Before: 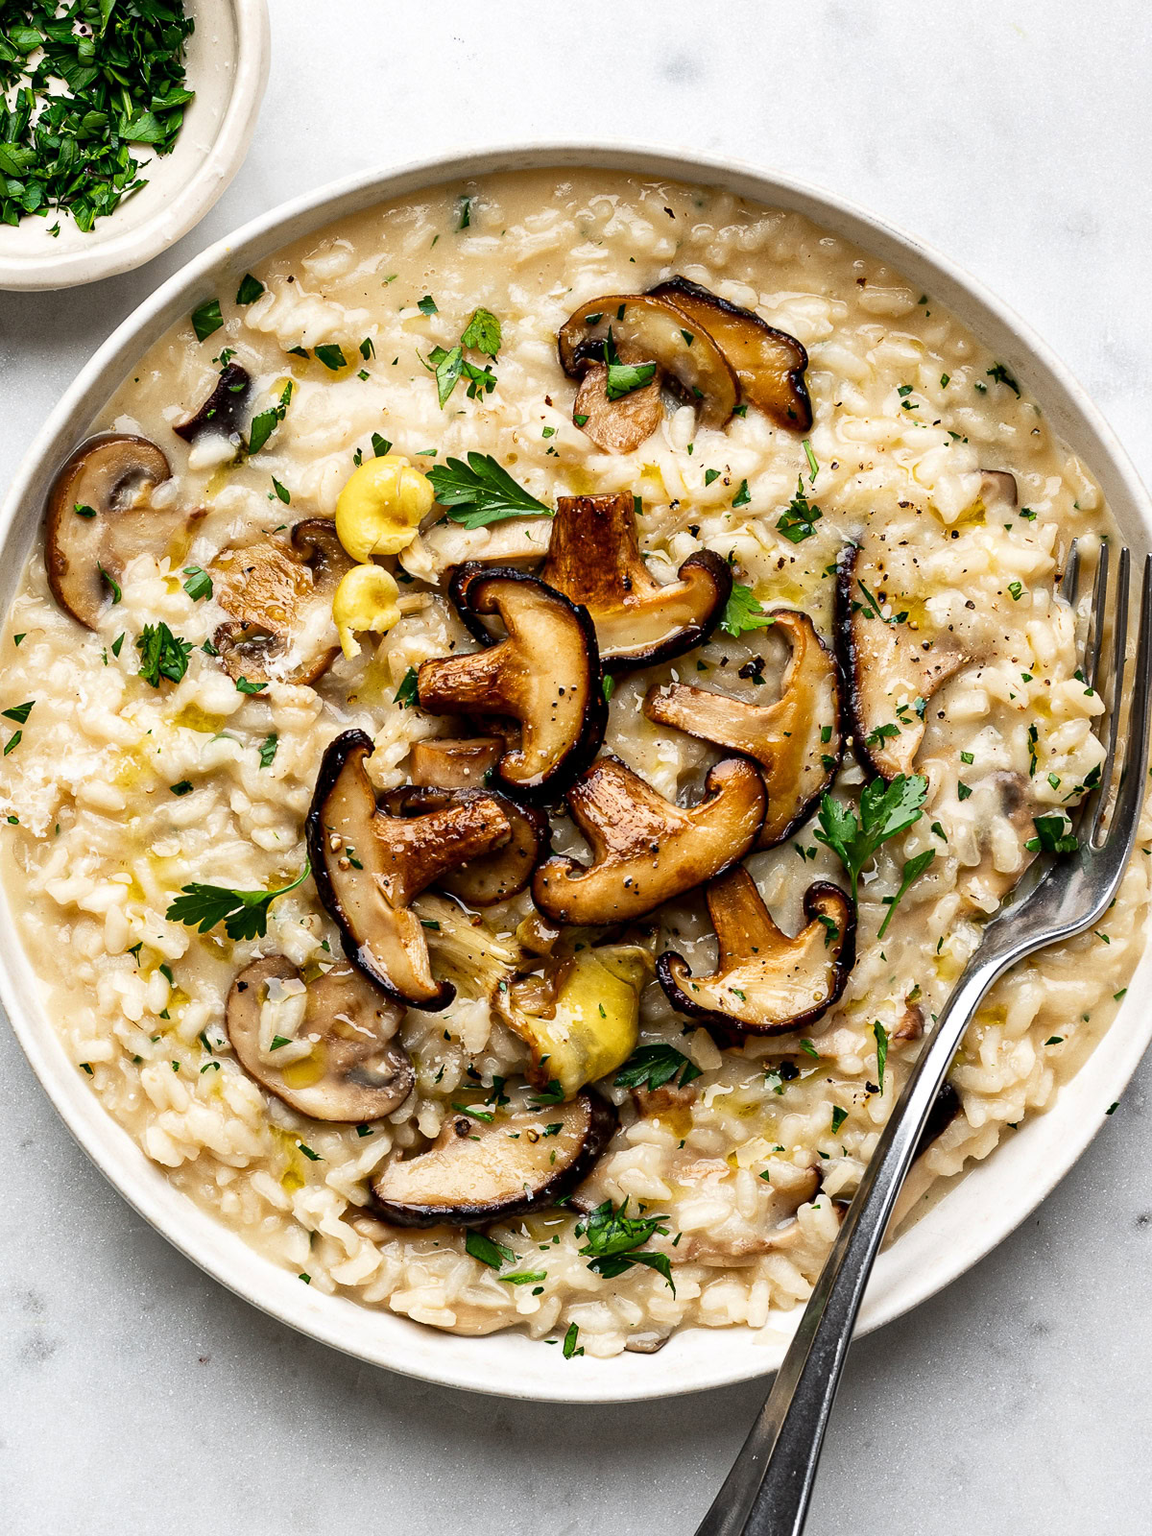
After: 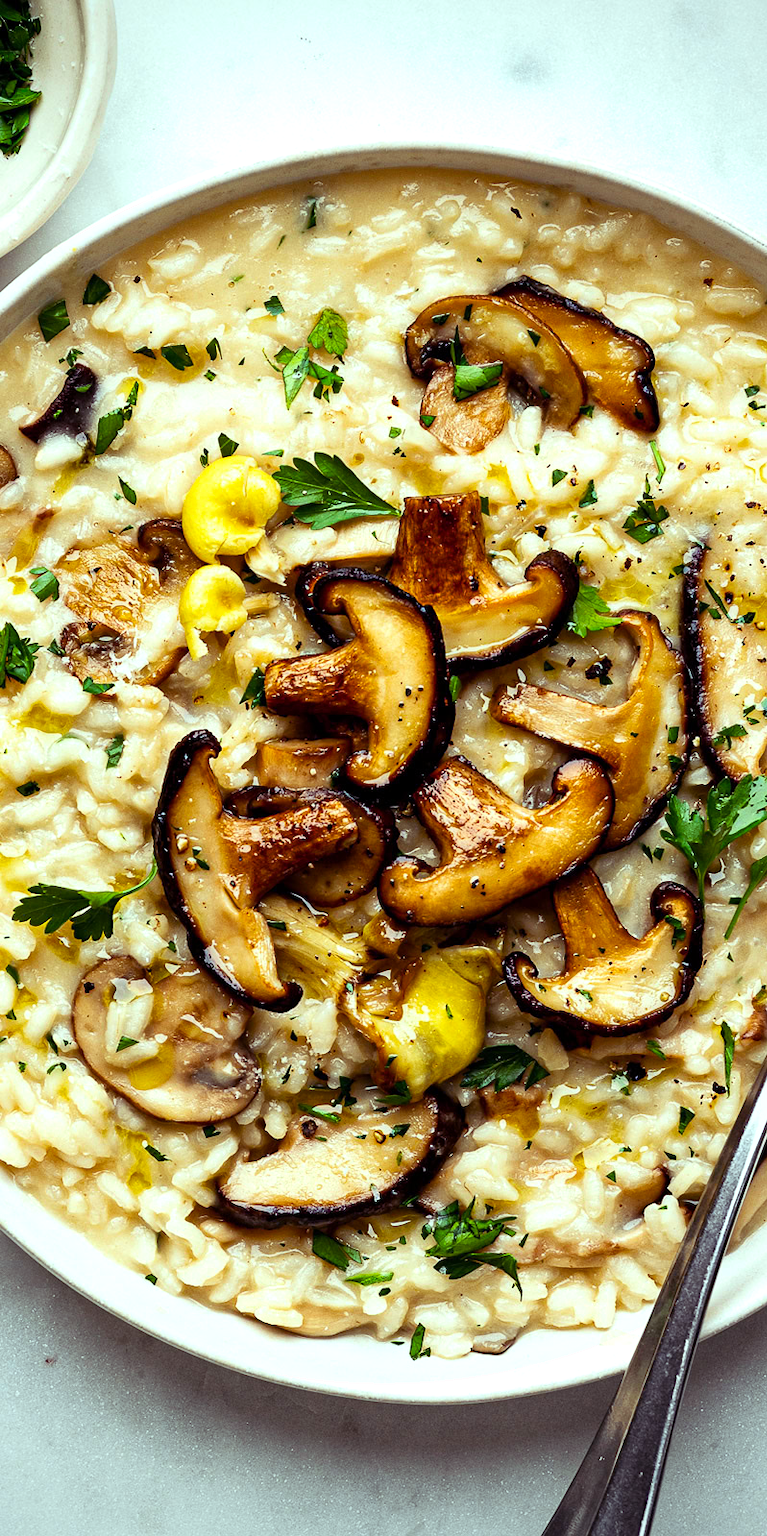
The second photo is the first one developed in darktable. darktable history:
color balance rgb: shadows lift › luminance 0.49%, shadows lift › chroma 6.83%, shadows lift › hue 300.29°, power › hue 208.98°, highlights gain › luminance 20.24%, highlights gain › chroma 2.73%, highlights gain › hue 173.85°, perceptual saturation grading › global saturation 18.05%
crop and rotate: left 13.409%, right 19.924%
vignetting: saturation 0, unbound false
